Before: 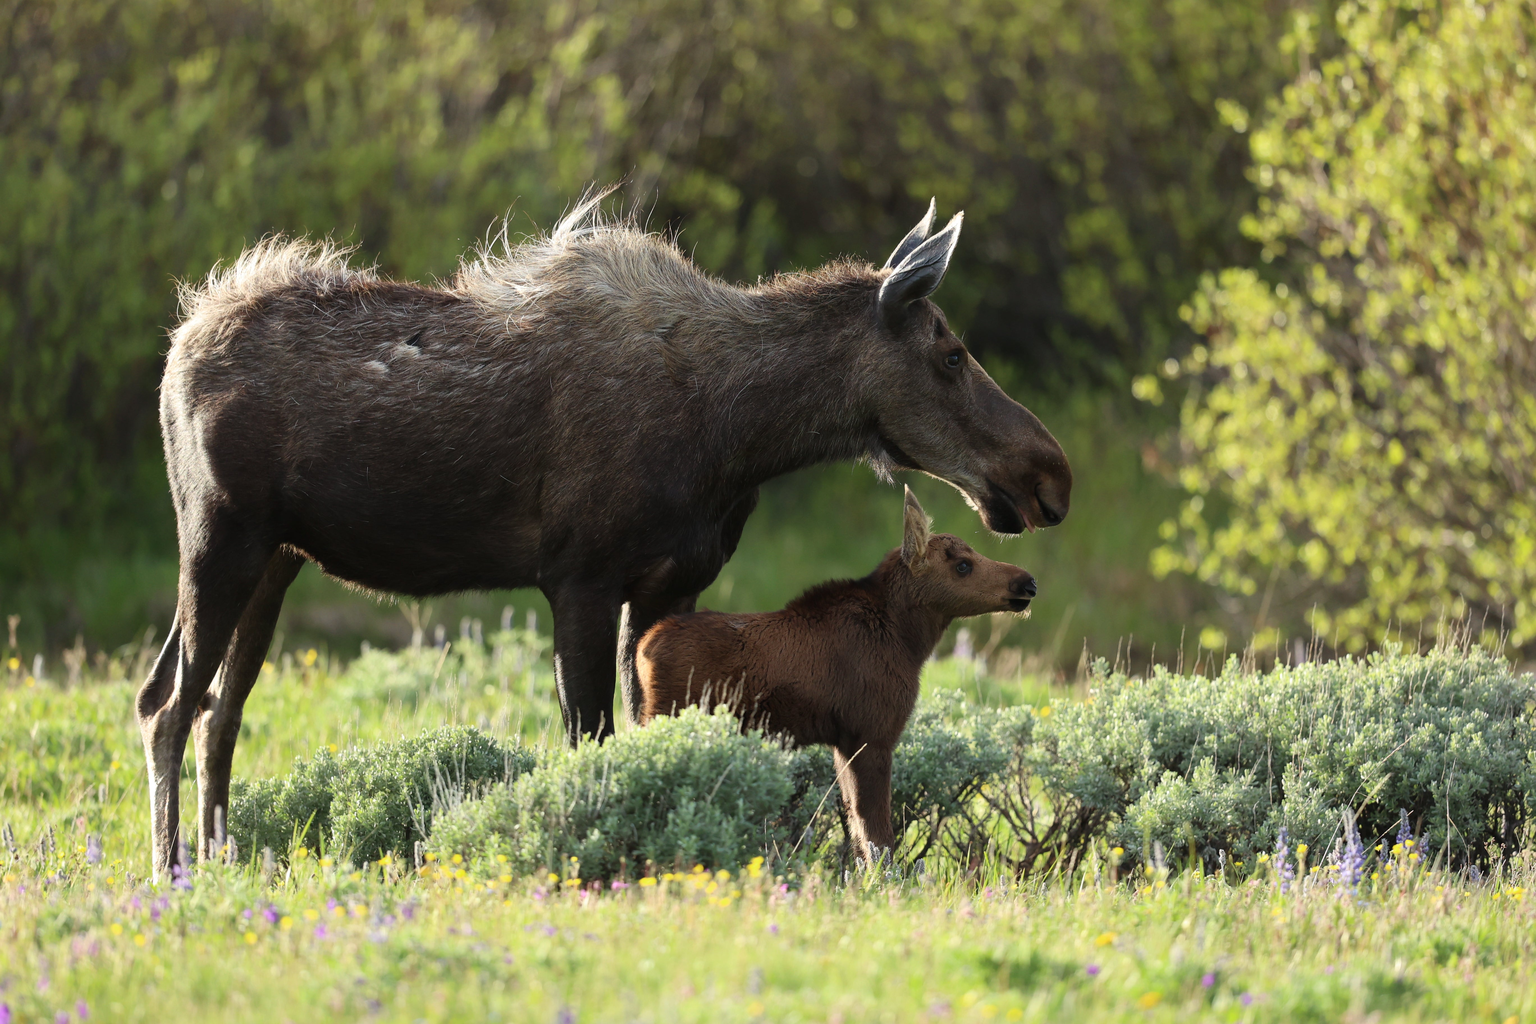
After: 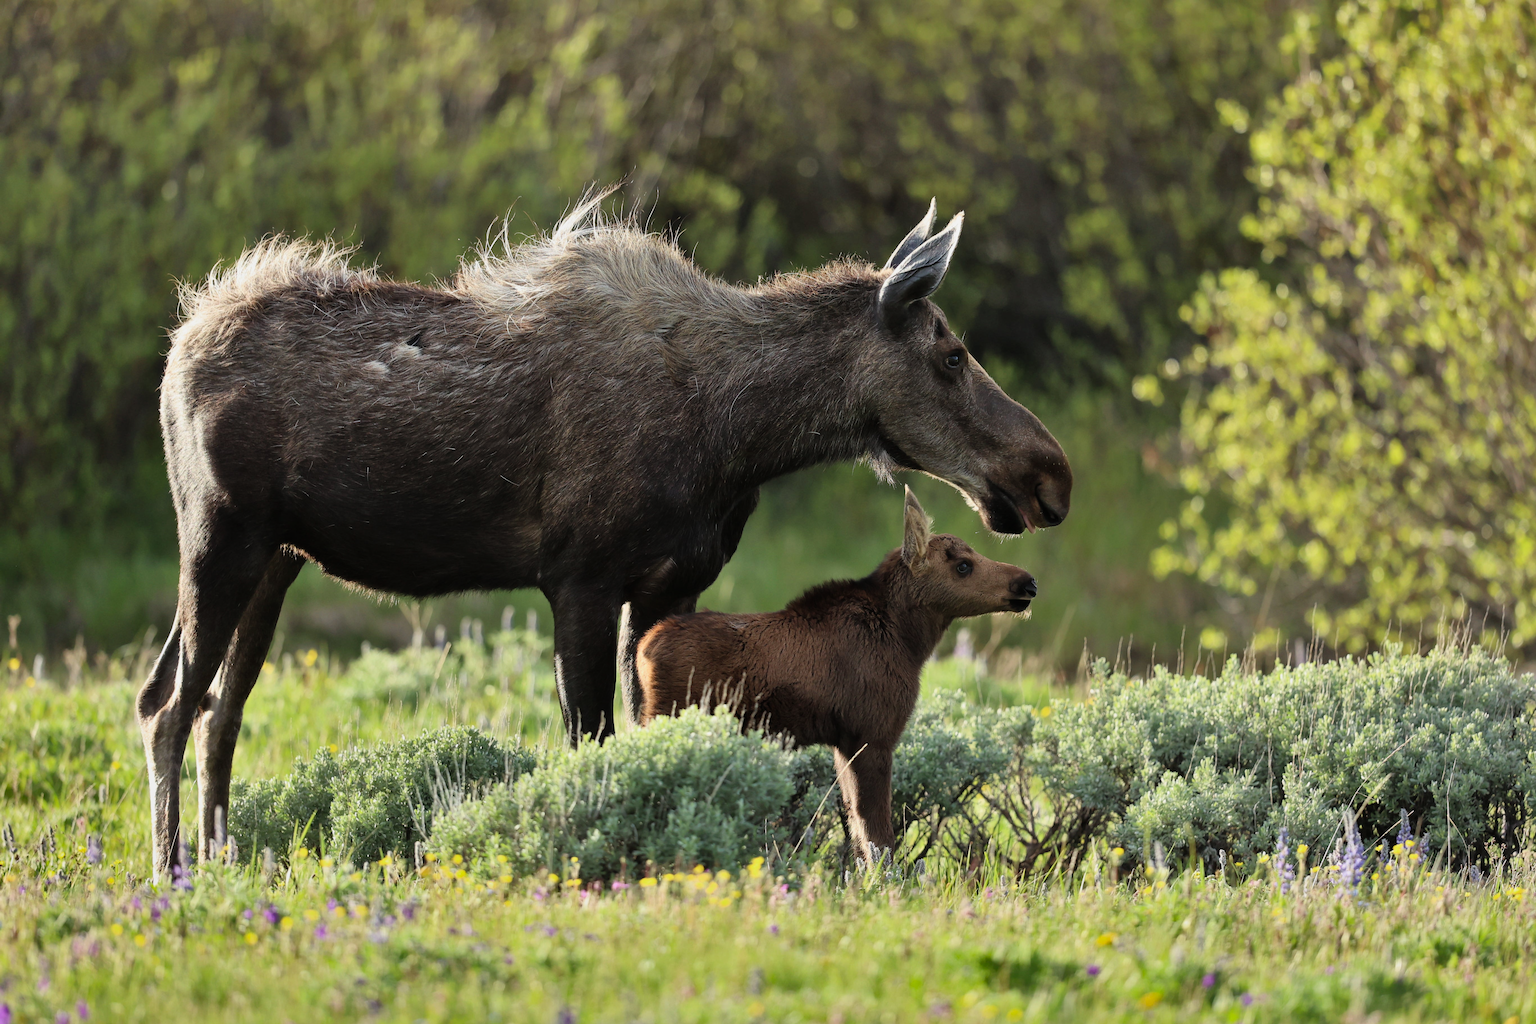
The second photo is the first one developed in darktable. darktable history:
filmic rgb: black relative exposure -9.5 EV, white relative exposure 3.02 EV, hardness 6.12
shadows and highlights: radius 118.69, shadows 42.21, highlights -61.56, soften with gaussian
